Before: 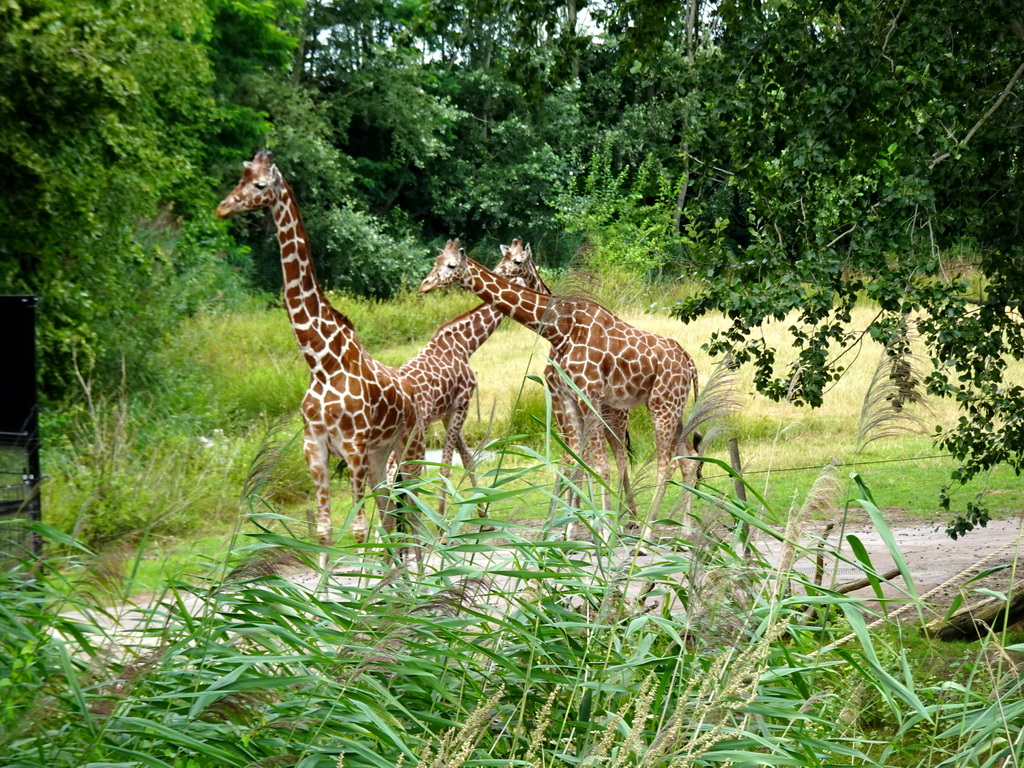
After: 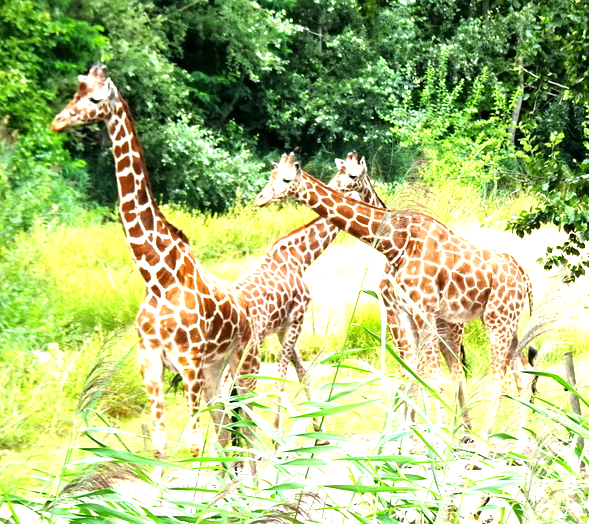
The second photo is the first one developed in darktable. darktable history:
tone equalizer: -8 EV -0.386 EV, -7 EV -0.41 EV, -6 EV -0.3 EV, -5 EV -0.258 EV, -3 EV 0.251 EV, -2 EV 0.35 EV, -1 EV 0.396 EV, +0 EV 0.439 EV, mask exposure compensation -0.497 EV
crop: left 16.184%, top 11.291%, right 26.199%, bottom 20.401%
exposure: exposure 1.253 EV, compensate highlight preservation false
